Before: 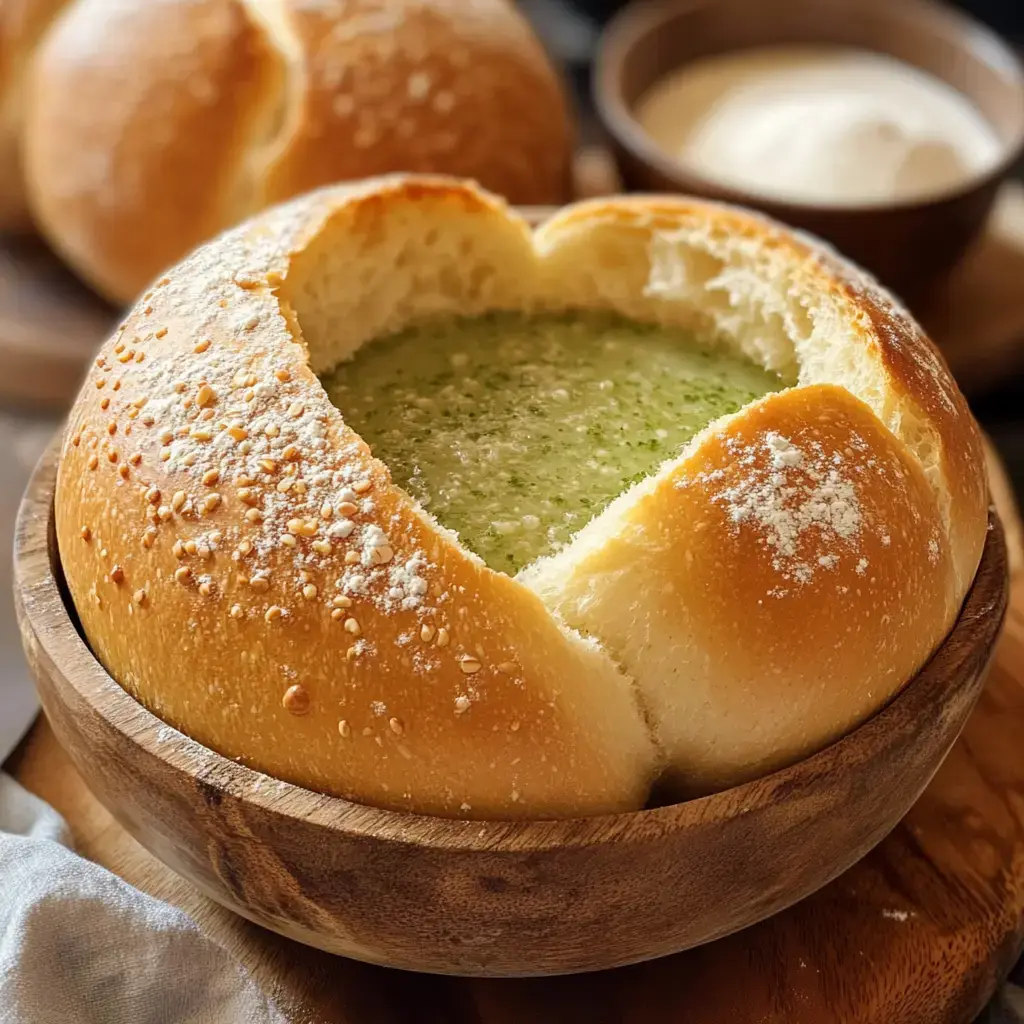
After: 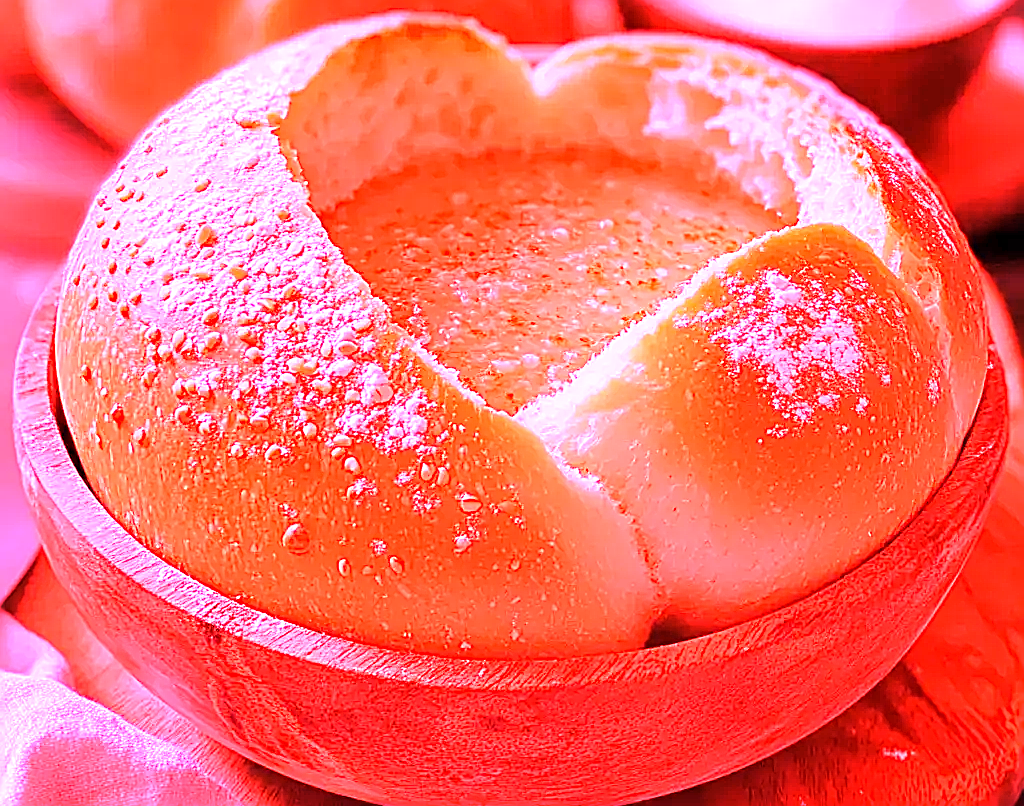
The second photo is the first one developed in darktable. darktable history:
crop and rotate: top 15.774%, bottom 5.506%
white balance: red 4.26, blue 1.802
sharpen: on, module defaults
